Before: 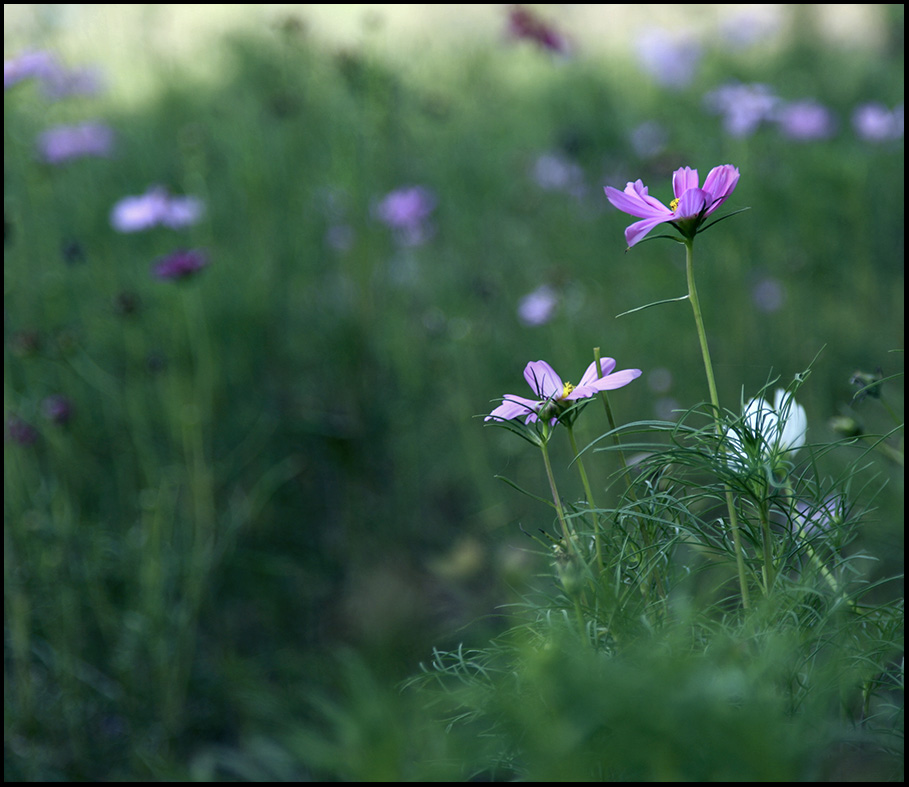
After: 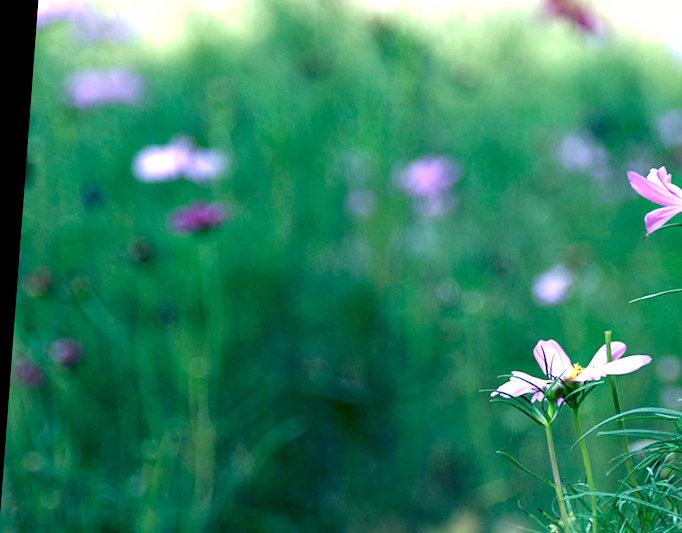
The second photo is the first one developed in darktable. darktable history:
crop and rotate: angle -4.25°, left 2.008%, top 7.05%, right 27.289%, bottom 30.36%
tone equalizer: mask exposure compensation -0.503 EV
tone curve: curves: ch0 [(0, 0) (0.541, 0.628) (0.906, 0.997)], preserve colors none
exposure: exposure 0.662 EV, compensate highlight preservation false
shadows and highlights: shadows 25.94, highlights -24.88
